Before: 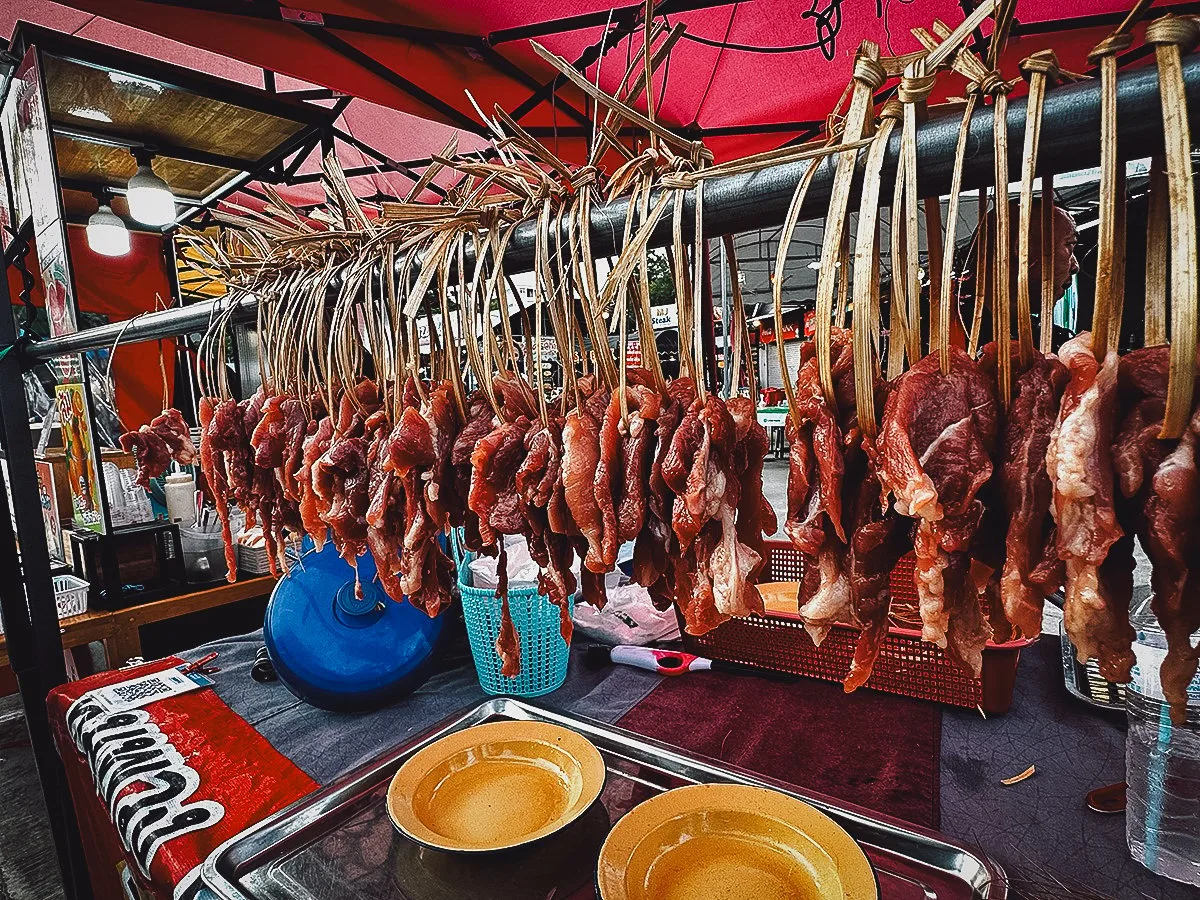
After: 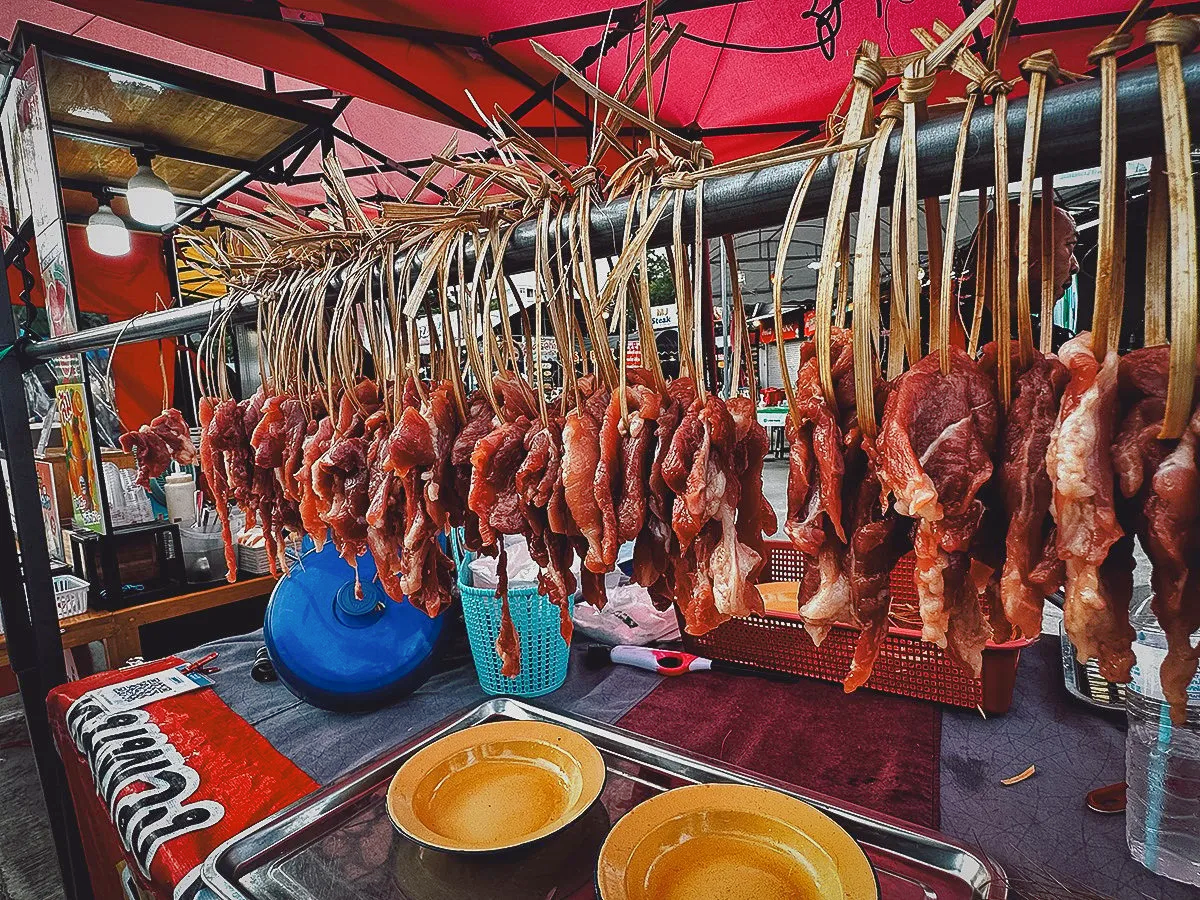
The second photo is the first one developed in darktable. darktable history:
shadows and highlights: on, module defaults
color correction: highlights a* -0.241, highlights b* -0.089
